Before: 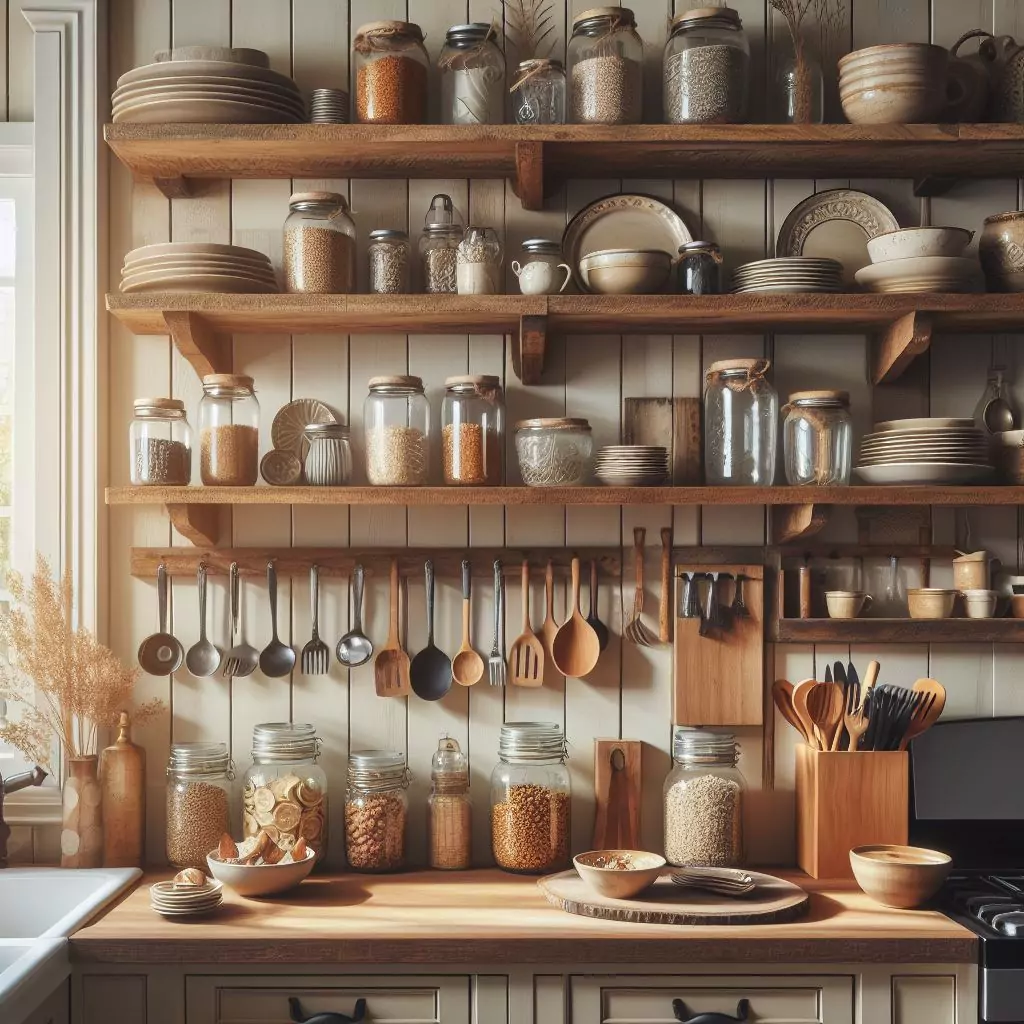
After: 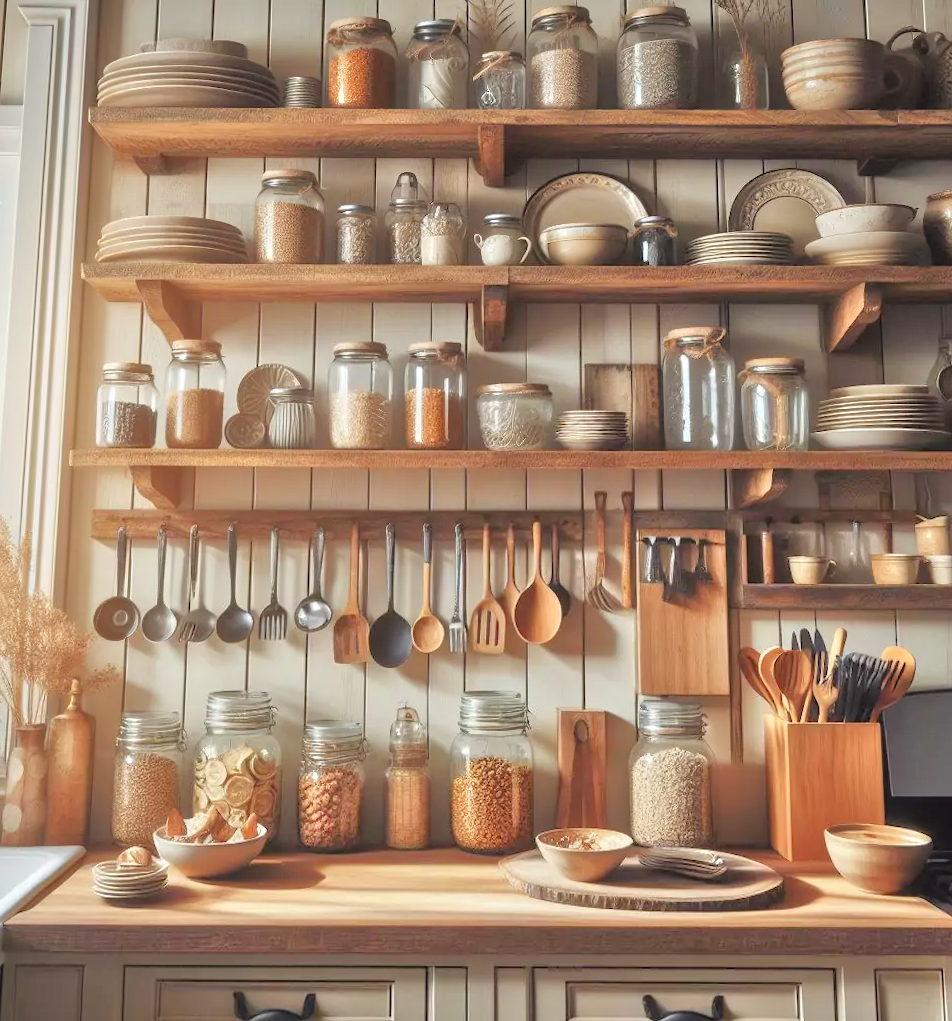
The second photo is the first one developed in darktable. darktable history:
rotate and perspective: rotation 0.215°, lens shift (vertical) -0.139, crop left 0.069, crop right 0.939, crop top 0.002, crop bottom 0.996
tone equalizer: -7 EV 0.15 EV, -6 EV 0.6 EV, -5 EV 1.15 EV, -4 EV 1.33 EV, -3 EV 1.15 EV, -2 EV 0.6 EV, -1 EV 0.15 EV, mask exposure compensation -0.5 EV
